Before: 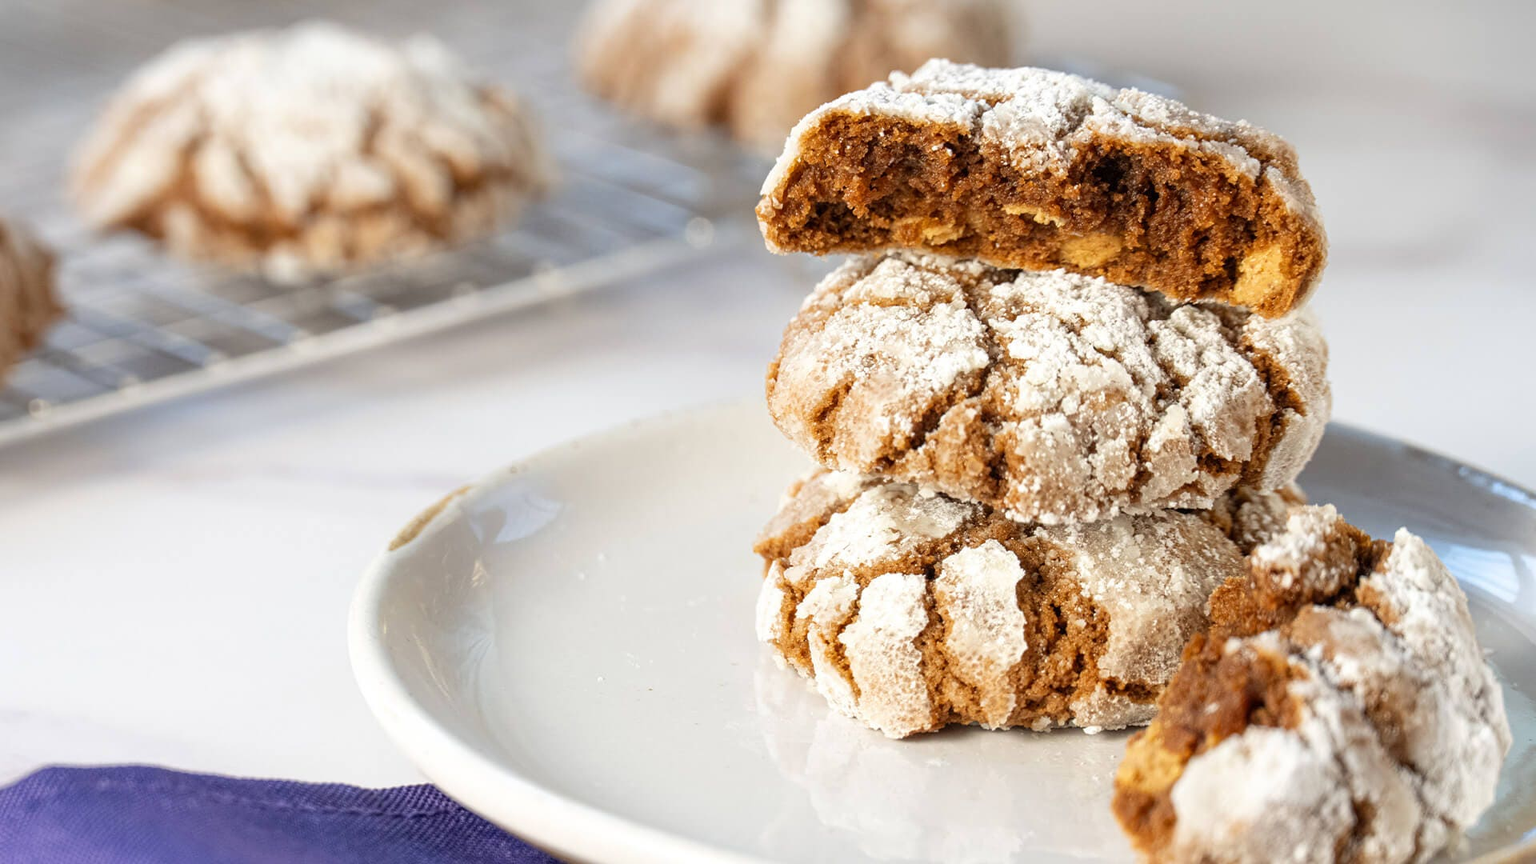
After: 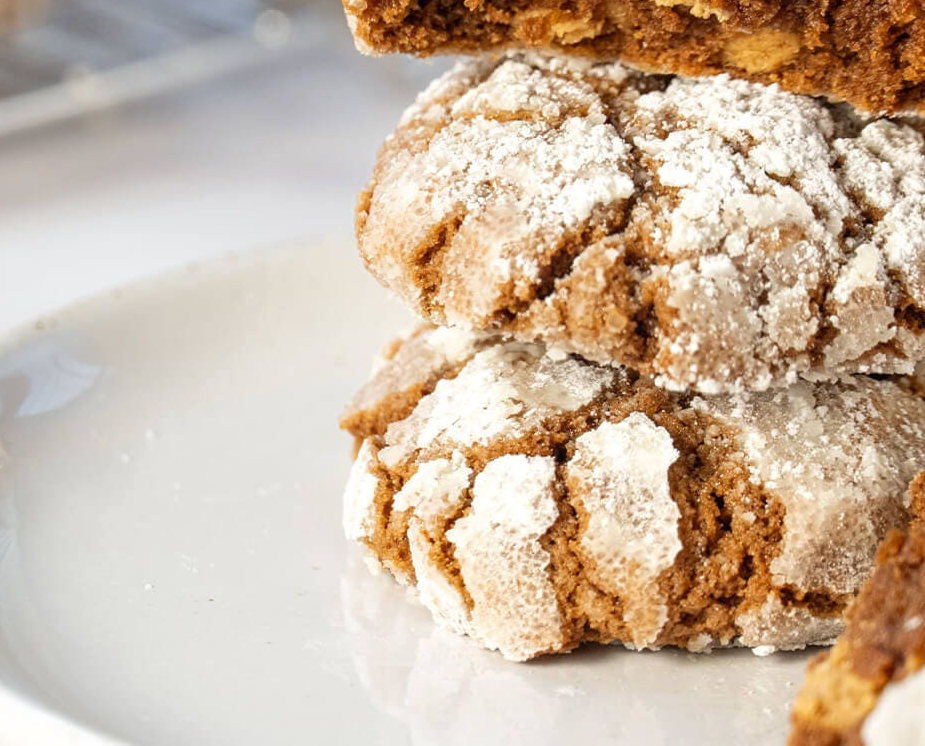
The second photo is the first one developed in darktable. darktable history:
exposure: black level correction 0, compensate highlight preservation false
crop: left 31.388%, top 24.321%, right 20.434%, bottom 6.55%
tone equalizer: edges refinement/feathering 500, mask exposure compensation -1.57 EV, preserve details no
